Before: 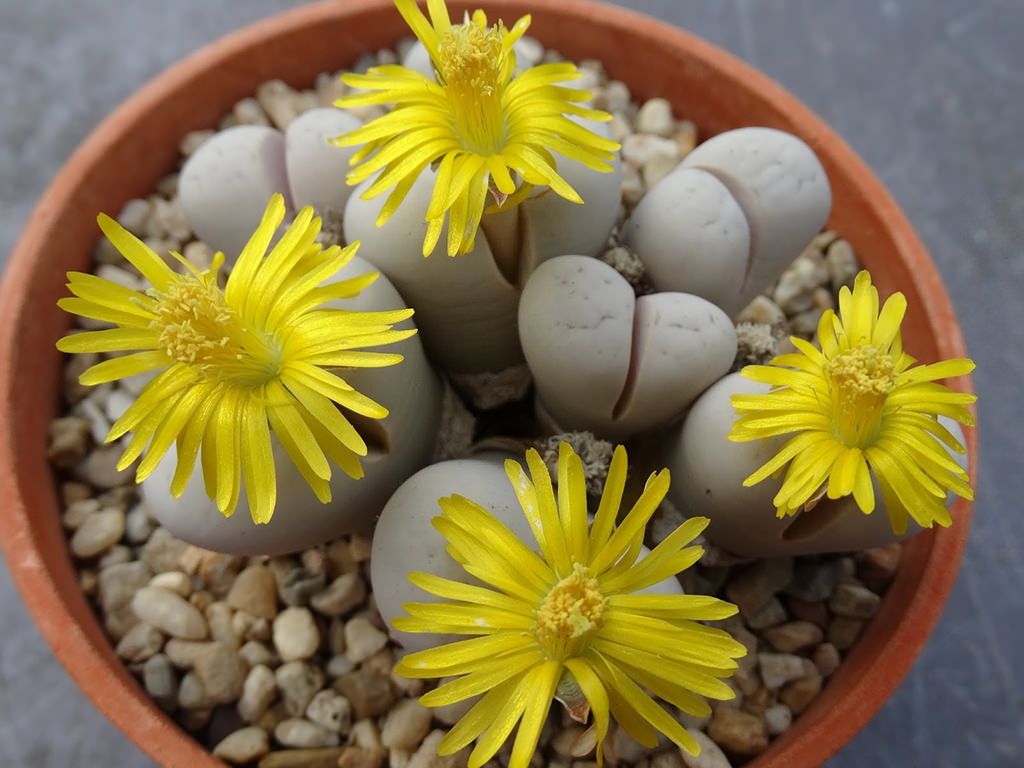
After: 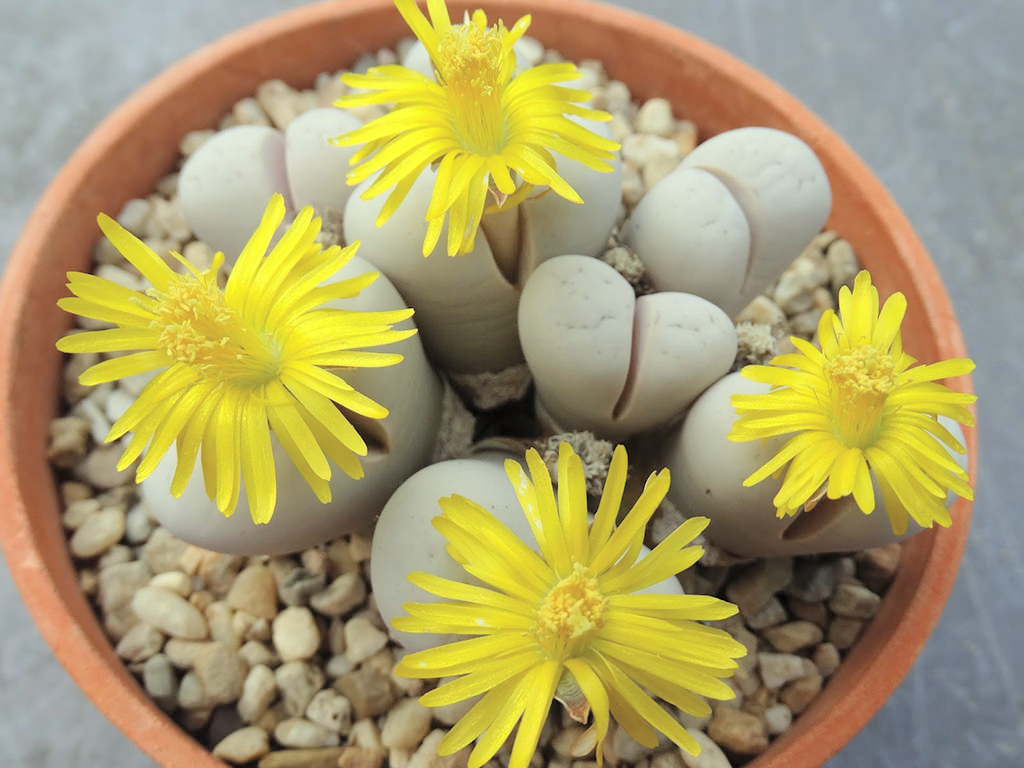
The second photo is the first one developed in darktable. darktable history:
color correction: highlights a* -4.73, highlights b* 5.06, saturation 0.97
global tonemap: drago (0.7, 100)
